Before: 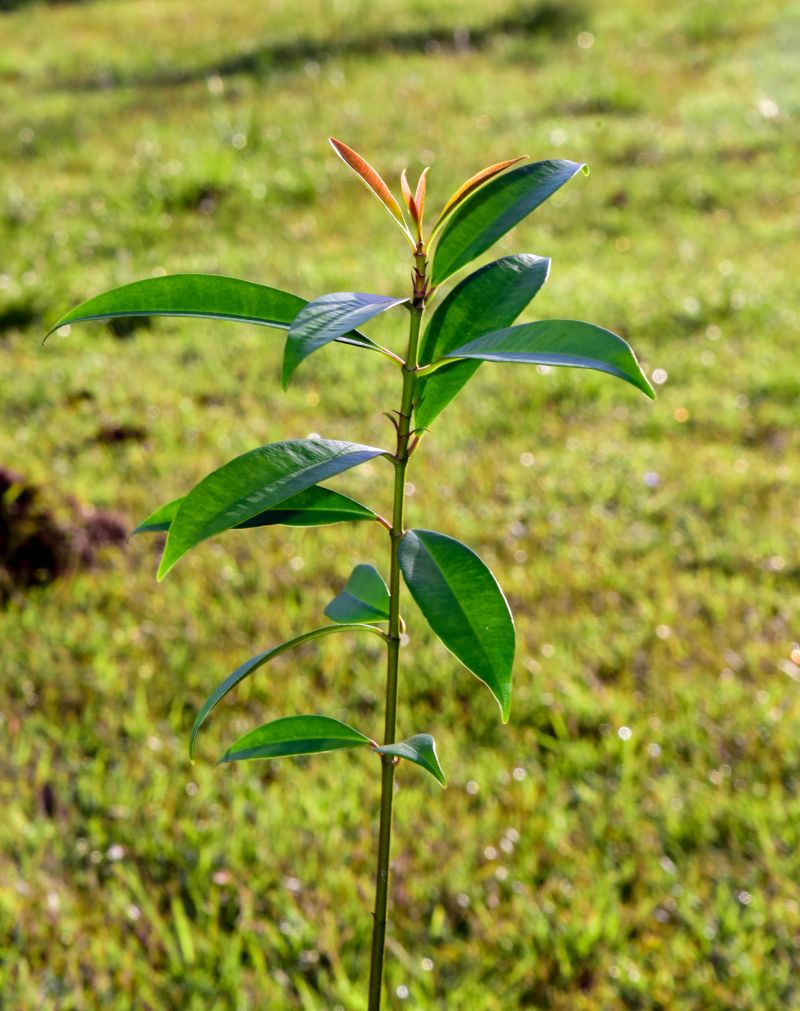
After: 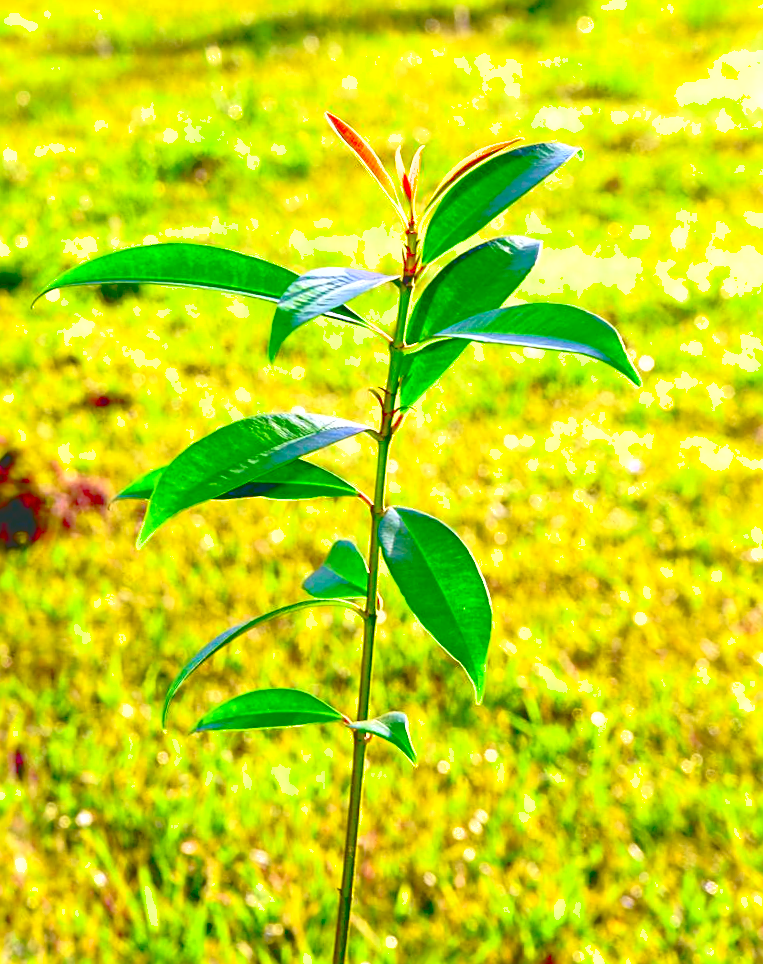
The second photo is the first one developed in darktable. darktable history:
sharpen: amount 0.492
crop and rotate: angle -2.21°
tone curve: curves: ch0 [(0, 0.03) (0.113, 0.087) (0.207, 0.184) (0.515, 0.612) (0.712, 0.793) (1, 0.946)]; ch1 [(0, 0) (0.172, 0.123) (0.317, 0.279) (0.414, 0.382) (0.476, 0.479) (0.505, 0.498) (0.534, 0.534) (0.621, 0.65) (0.709, 0.764) (1, 1)]; ch2 [(0, 0) (0.411, 0.424) (0.505, 0.505) (0.521, 0.524) (0.537, 0.57) (0.65, 0.699) (1, 1)], color space Lab, independent channels, preserve colors none
exposure: black level correction 0.005, exposure 0.016 EV, compensate exposure bias true, compensate highlight preservation false
shadows and highlights: on, module defaults
levels: white 90.69%, levels [0.008, 0.318, 0.836]
